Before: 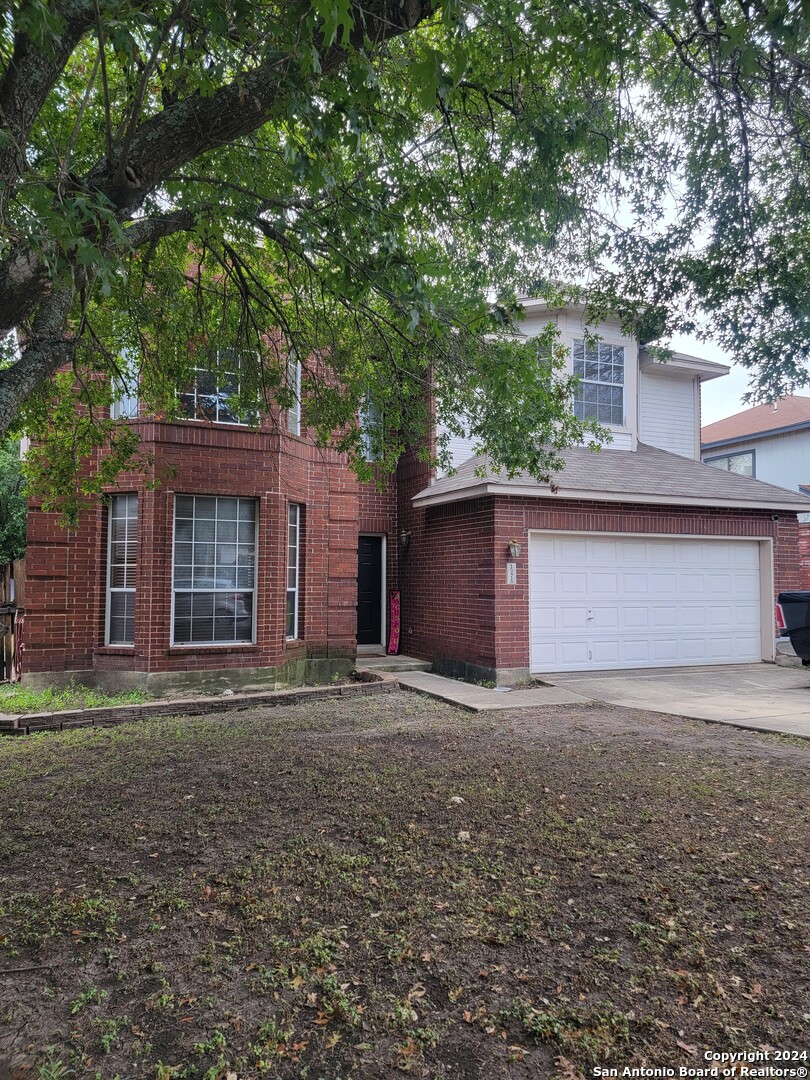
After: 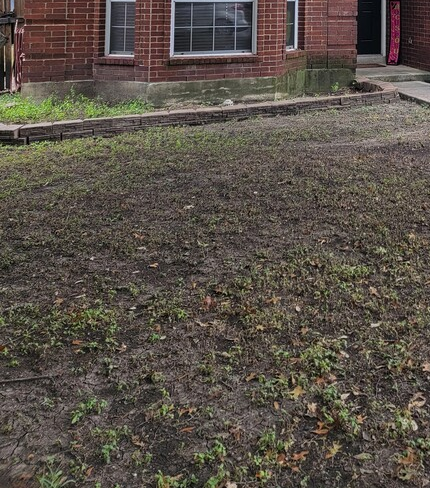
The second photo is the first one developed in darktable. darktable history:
crop and rotate: top 54.645%, right 46.829%, bottom 0.161%
